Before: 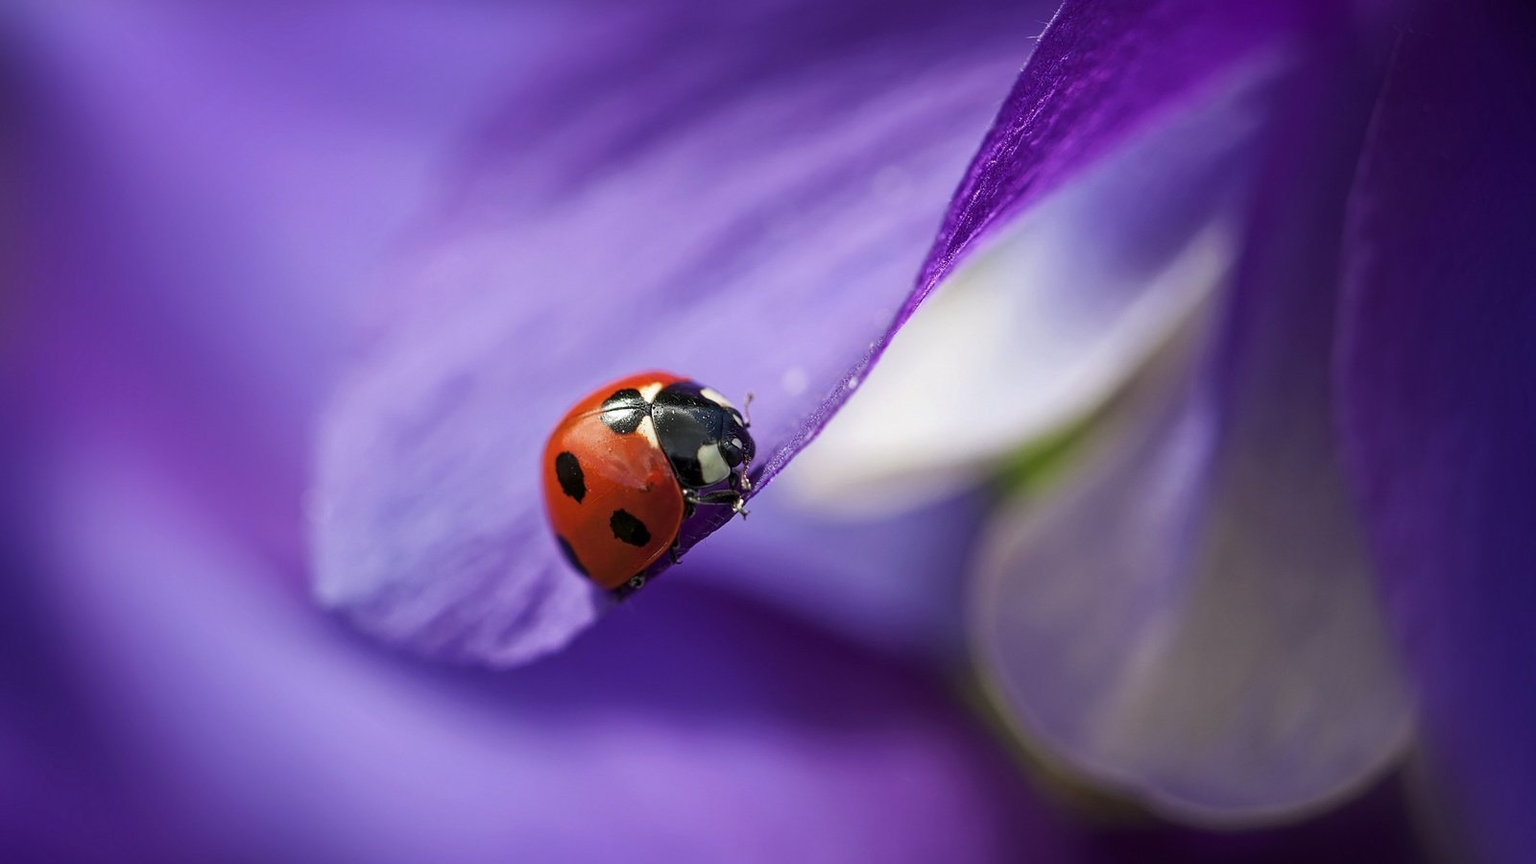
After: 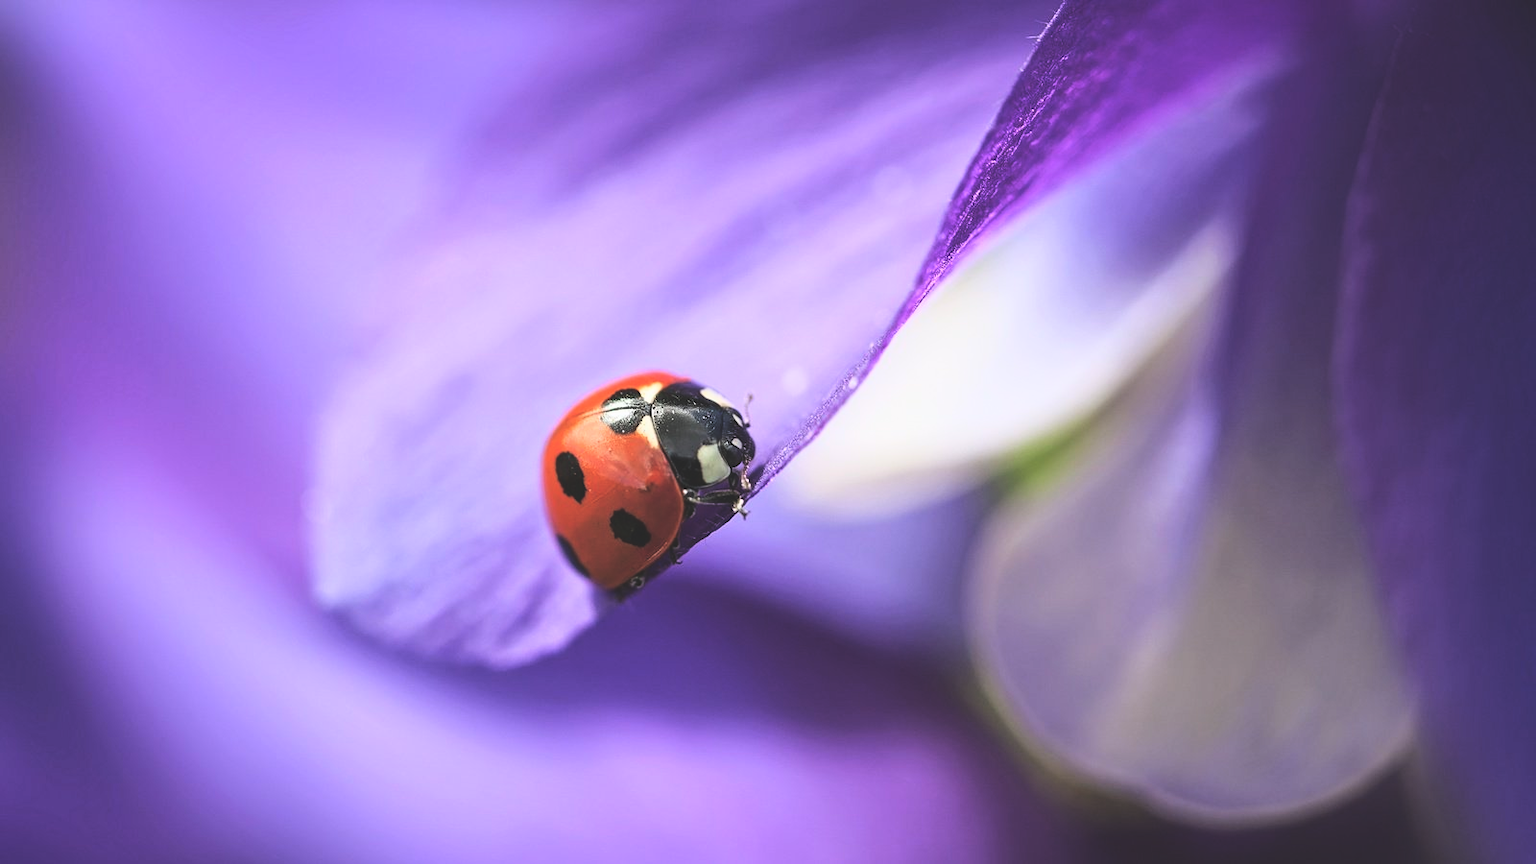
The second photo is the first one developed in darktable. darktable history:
exposure: black level correction -0.024, exposure -0.117 EV, compensate highlight preservation false
base curve: curves: ch0 [(0, 0) (0.028, 0.03) (0.121, 0.232) (0.46, 0.748) (0.859, 0.968) (1, 1)]
